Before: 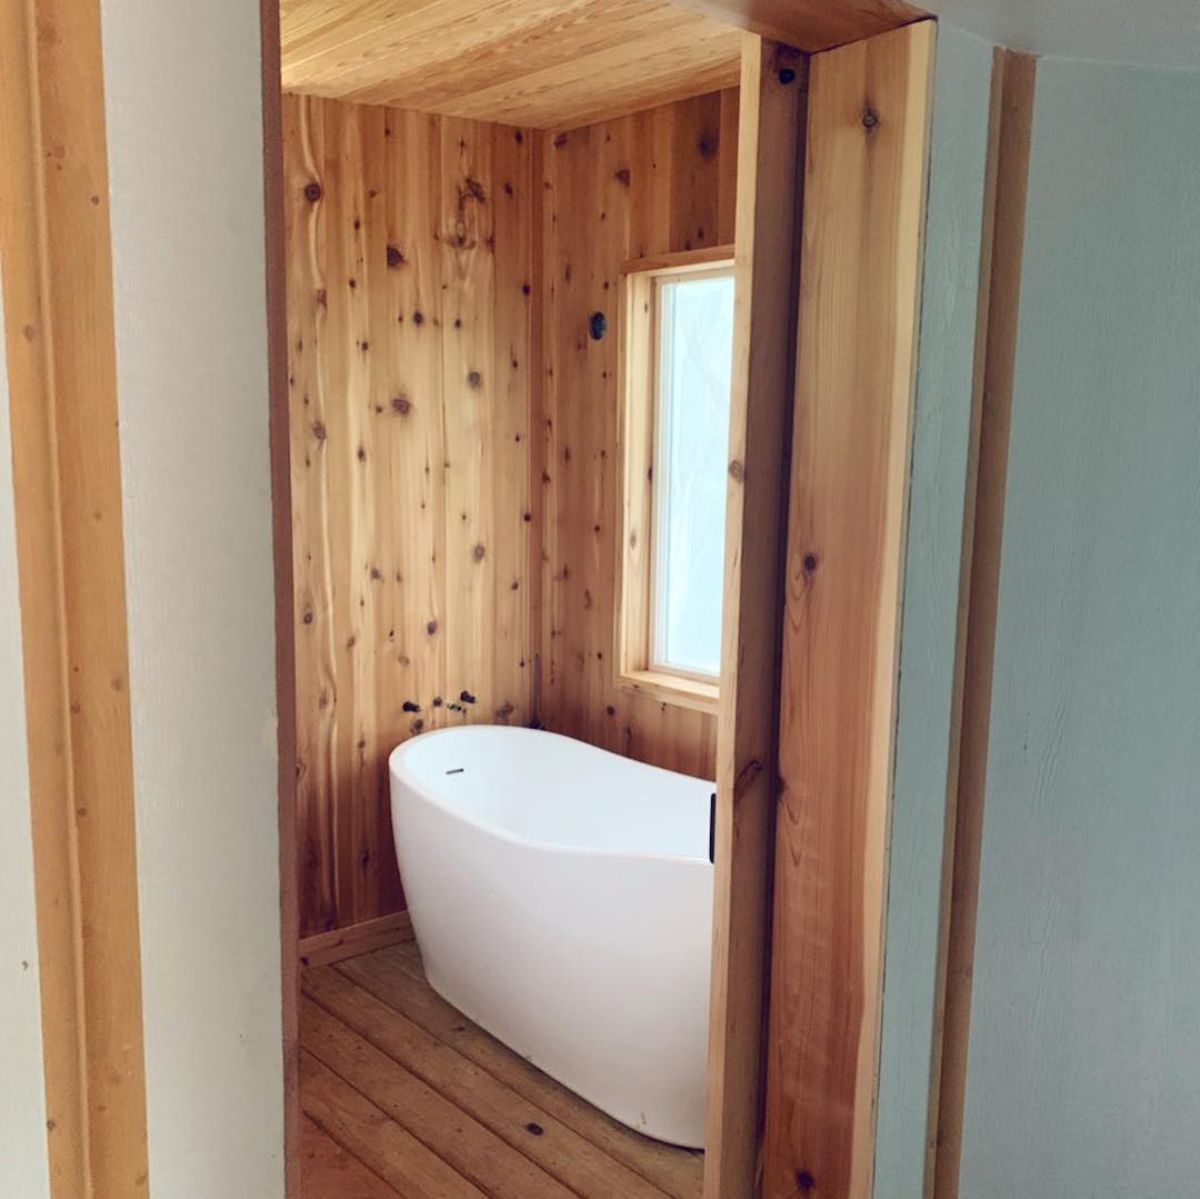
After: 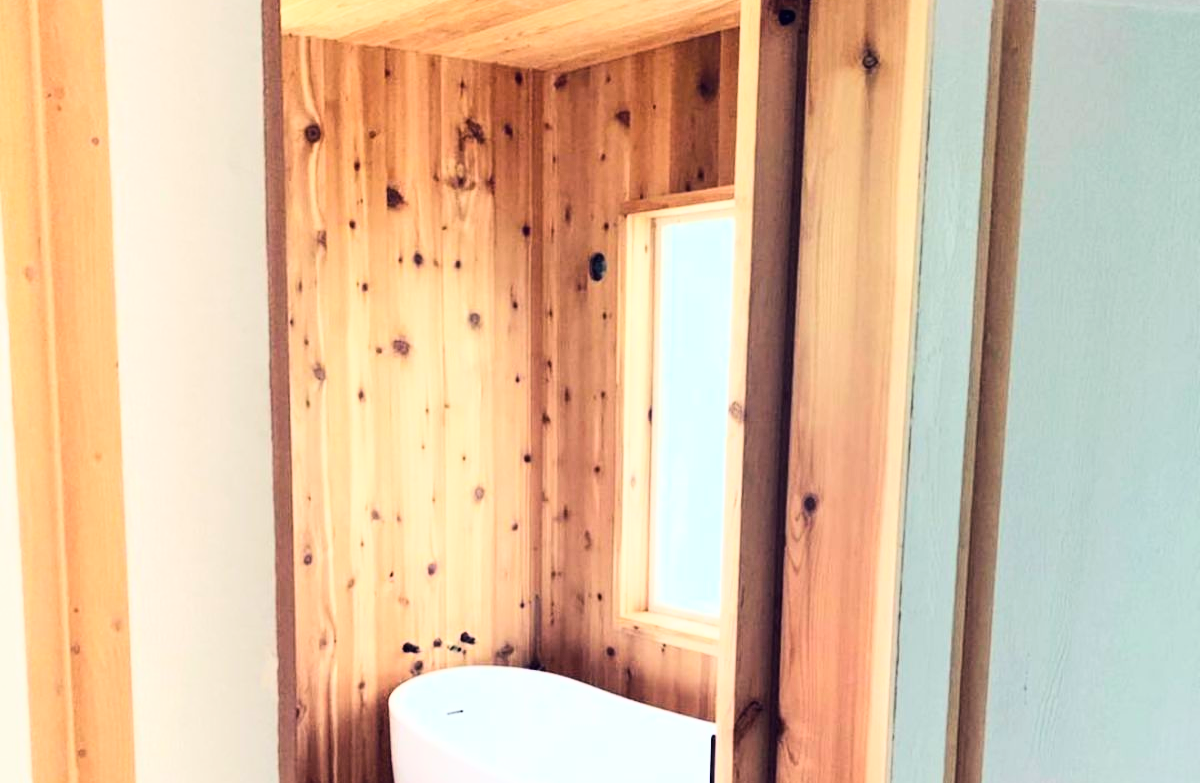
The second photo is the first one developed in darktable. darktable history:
base curve: curves: ch0 [(0, 0) (0.007, 0.004) (0.027, 0.03) (0.046, 0.07) (0.207, 0.54) (0.442, 0.872) (0.673, 0.972) (1, 1)]
crop and rotate: top 4.97%, bottom 29.691%
